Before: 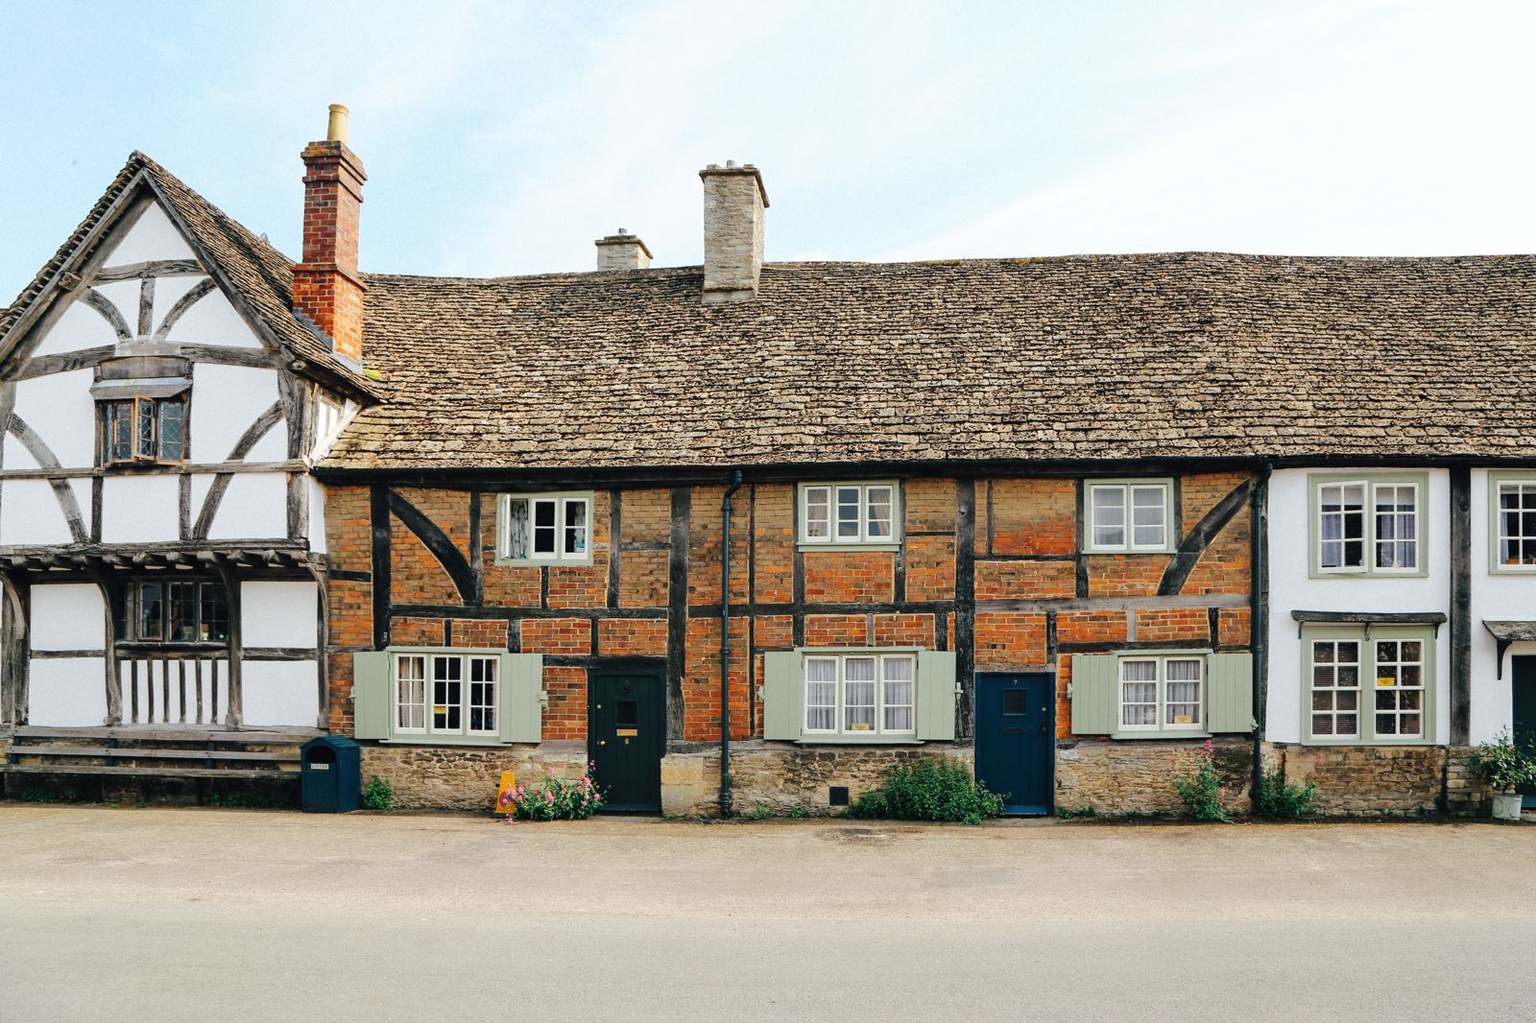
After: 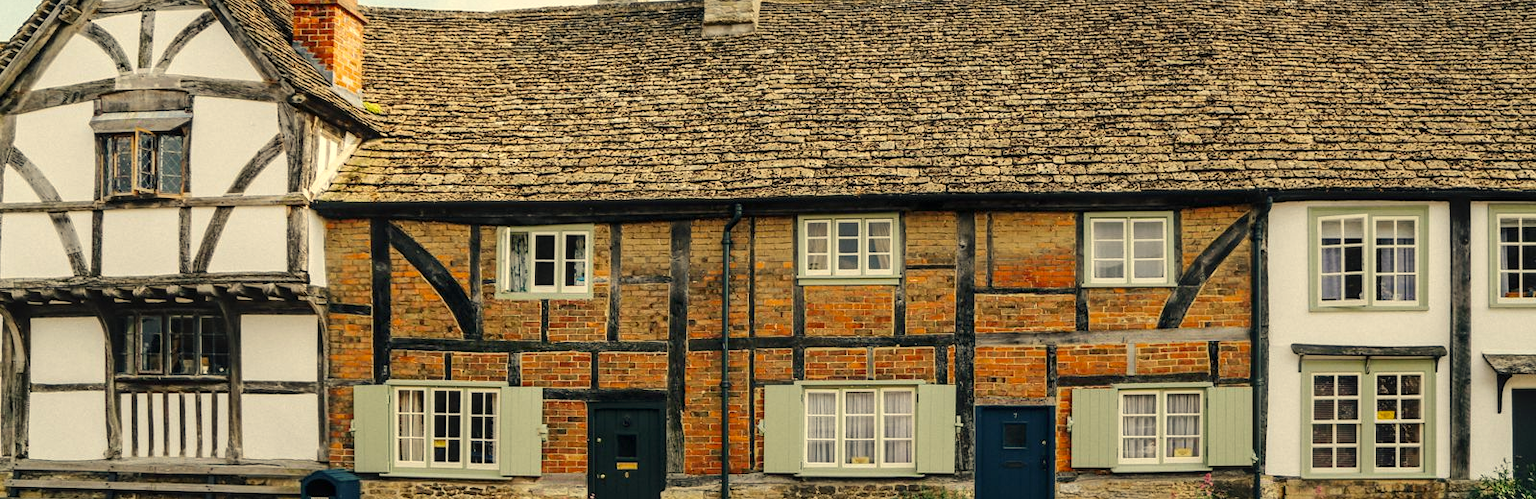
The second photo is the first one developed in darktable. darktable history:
local contrast: on, module defaults
crop and rotate: top 26.167%, bottom 24.963%
color correction: highlights a* 2.55, highlights b* 23.06
